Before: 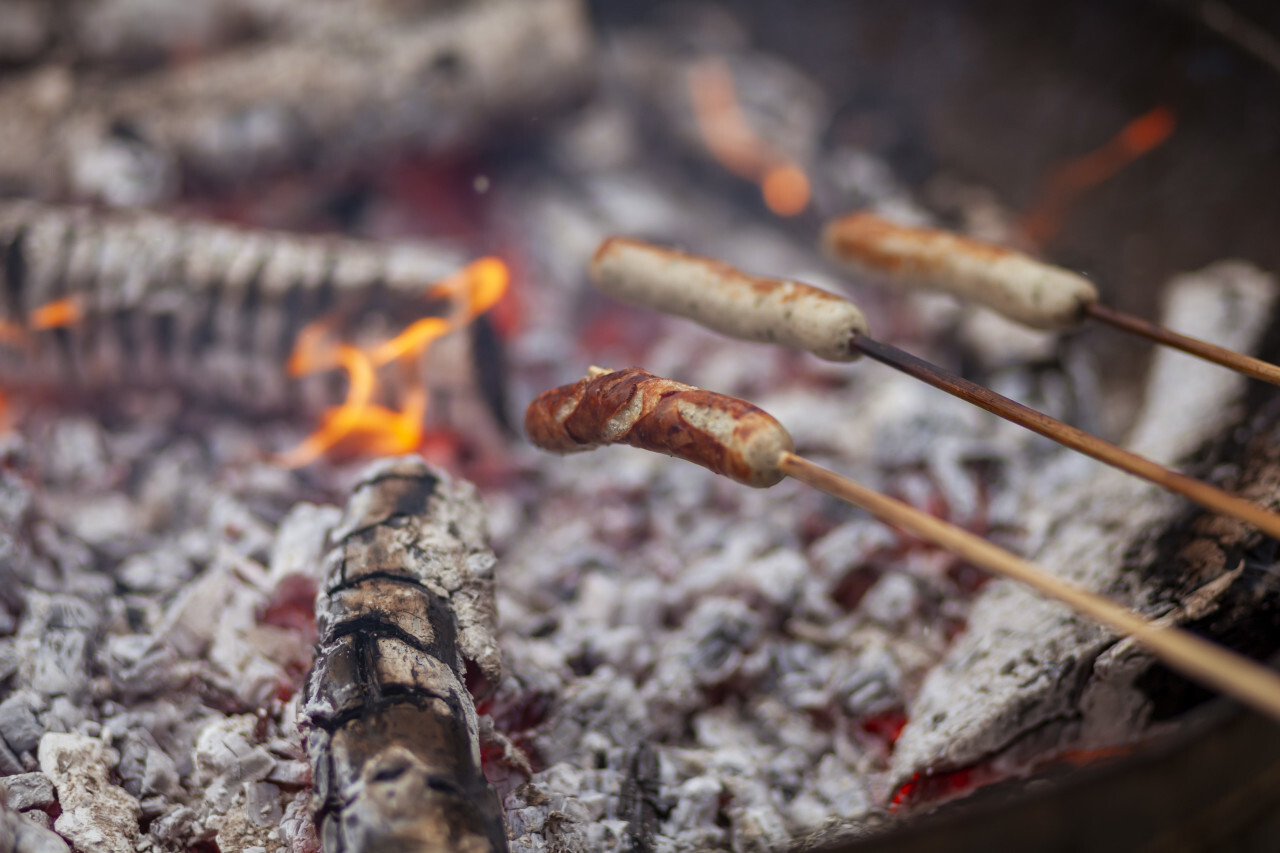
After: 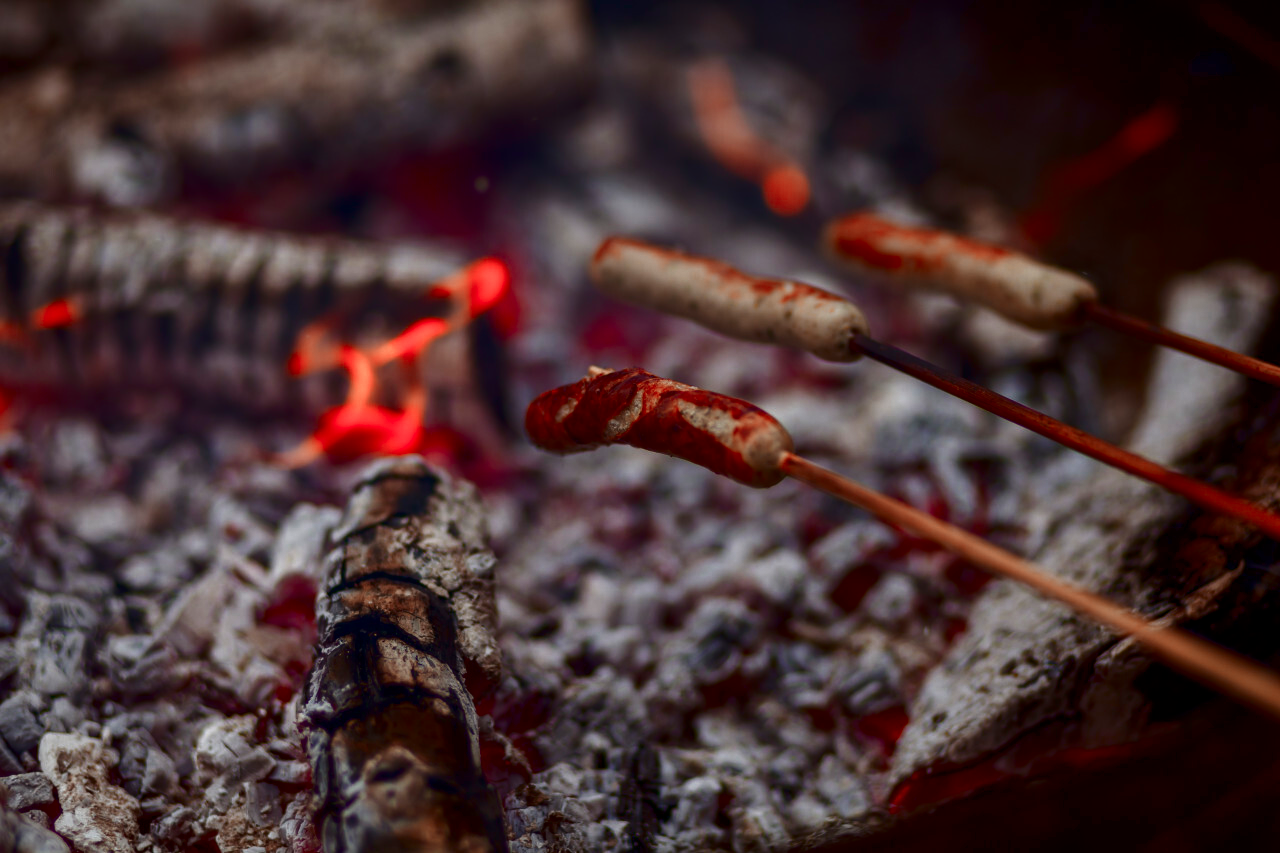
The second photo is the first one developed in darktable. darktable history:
color zones: curves: ch2 [(0, 0.5) (0.084, 0.497) (0.323, 0.335) (0.4, 0.497) (1, 0.5)]
contrast brightness saturation: brightness -0.509
tone equalizer: edges refinement/feathering 500, mask exposure compensation -1.57 EV, preserve details no
color balance rgb: power › hue 74.75°, perceptual saturation grading › global saturation 25.634%
